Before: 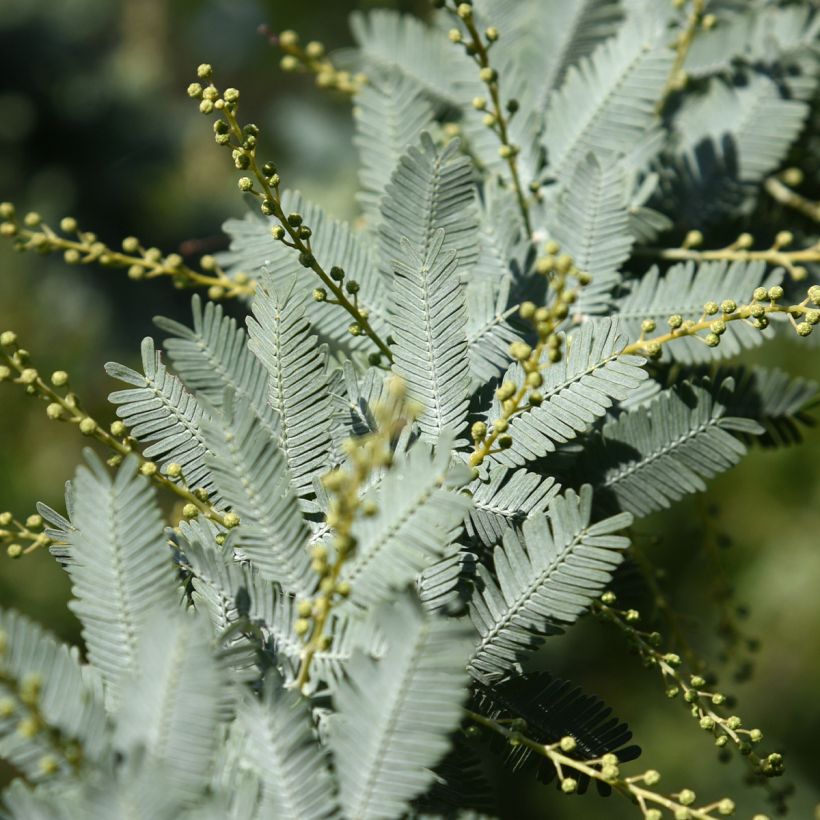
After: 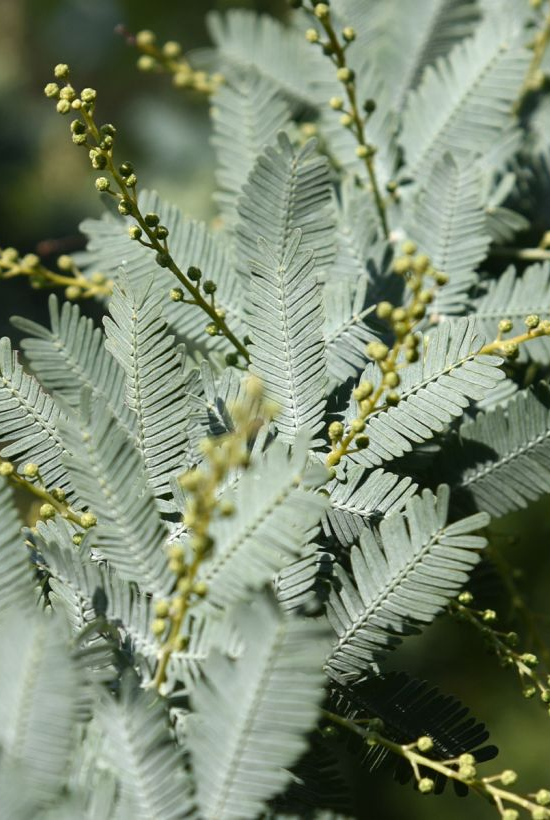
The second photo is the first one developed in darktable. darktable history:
crop and rotate: left 17.538%, right 15.37%
